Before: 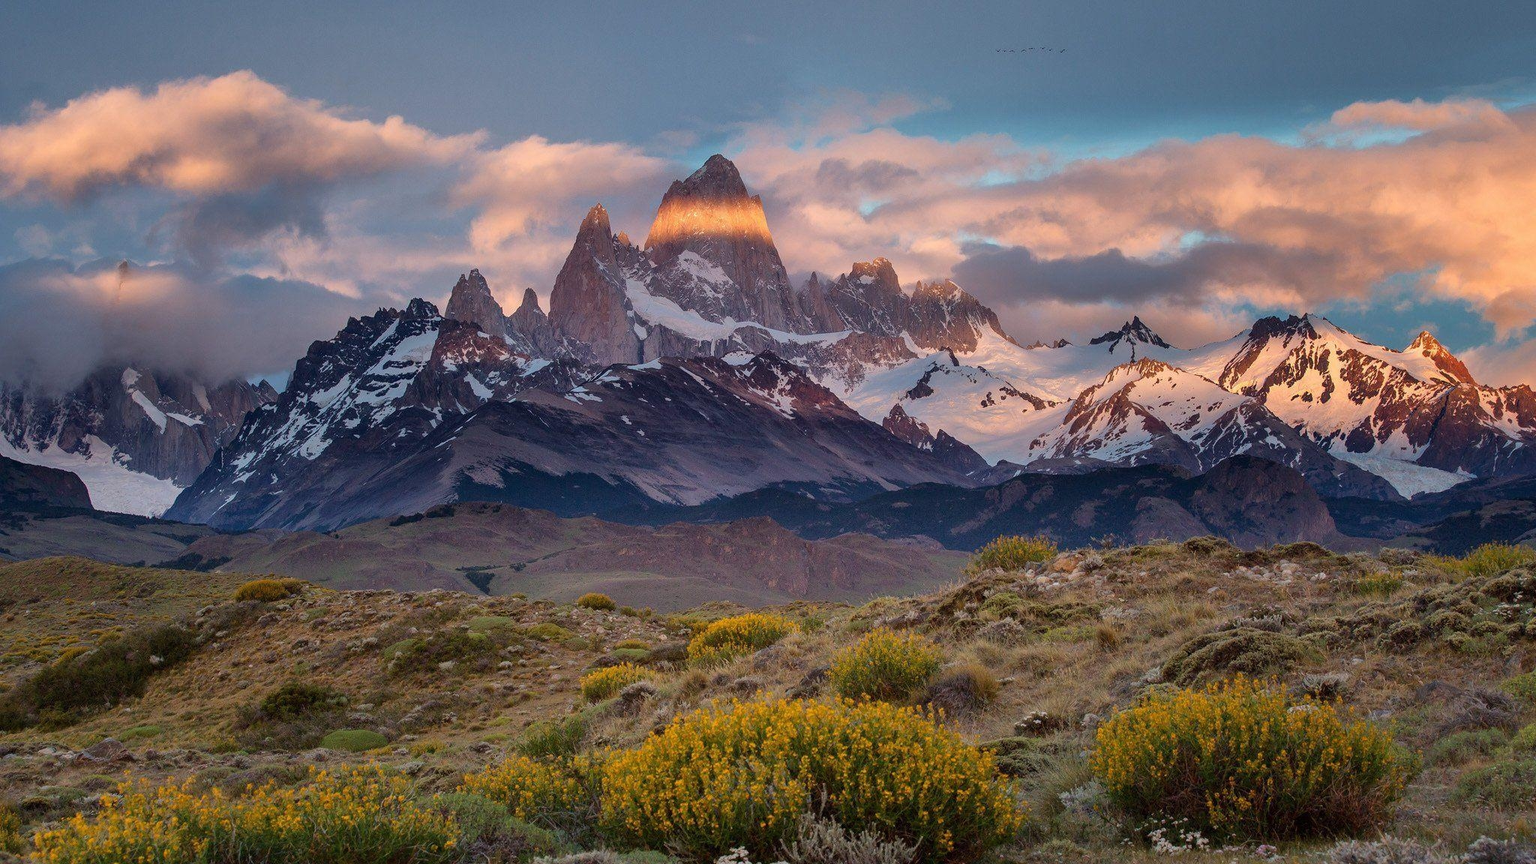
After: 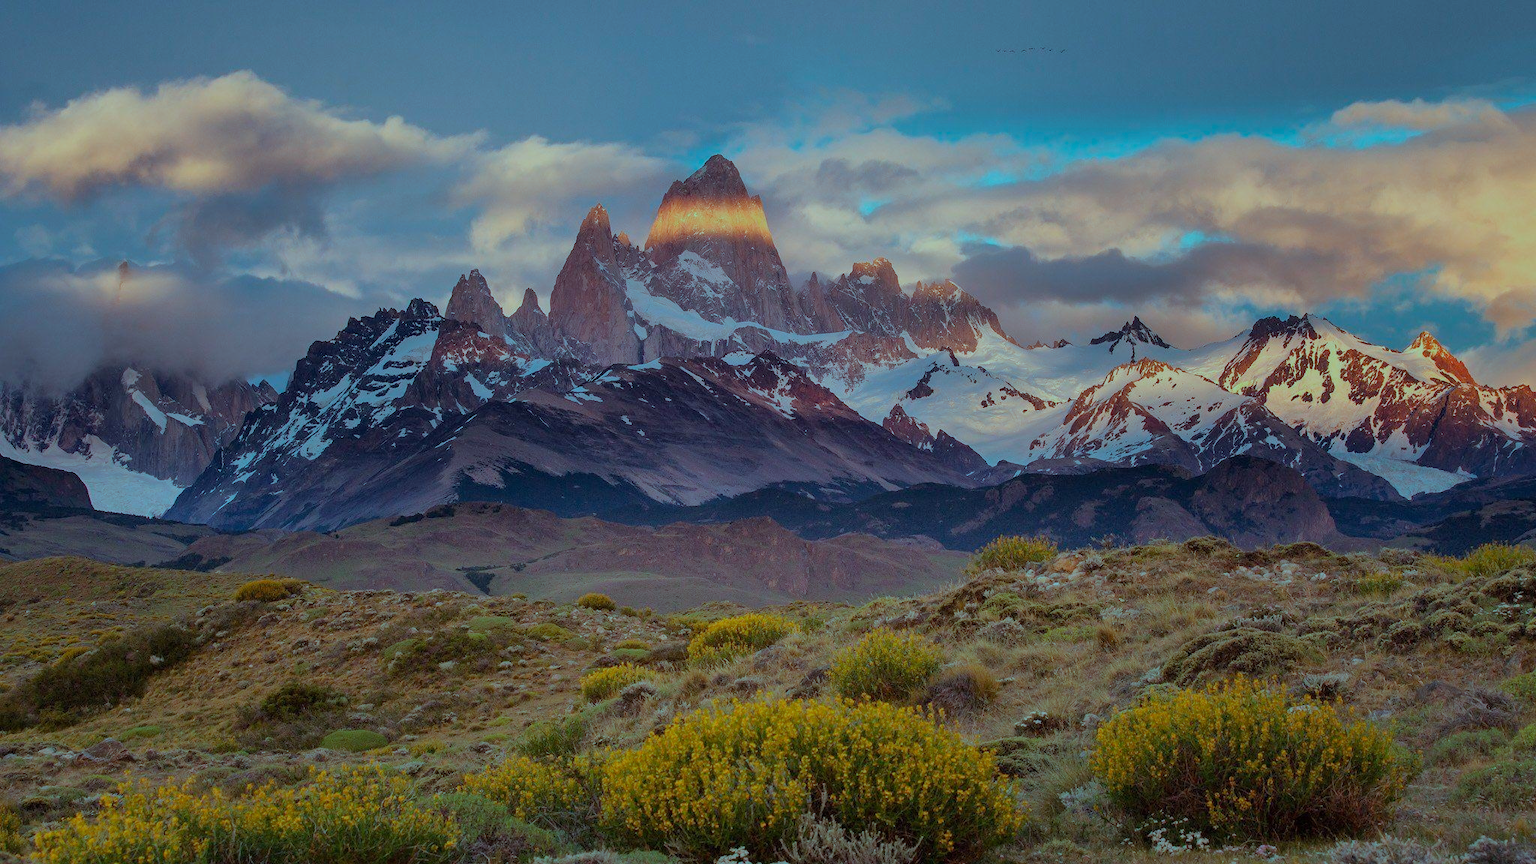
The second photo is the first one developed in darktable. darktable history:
color balance rgb: highlights gain › luminance -32.876%, highlights gain › chroma 5.791%, highlights gain › hue 219.68°, perceptual saturation grading › global saturation 9.663%
